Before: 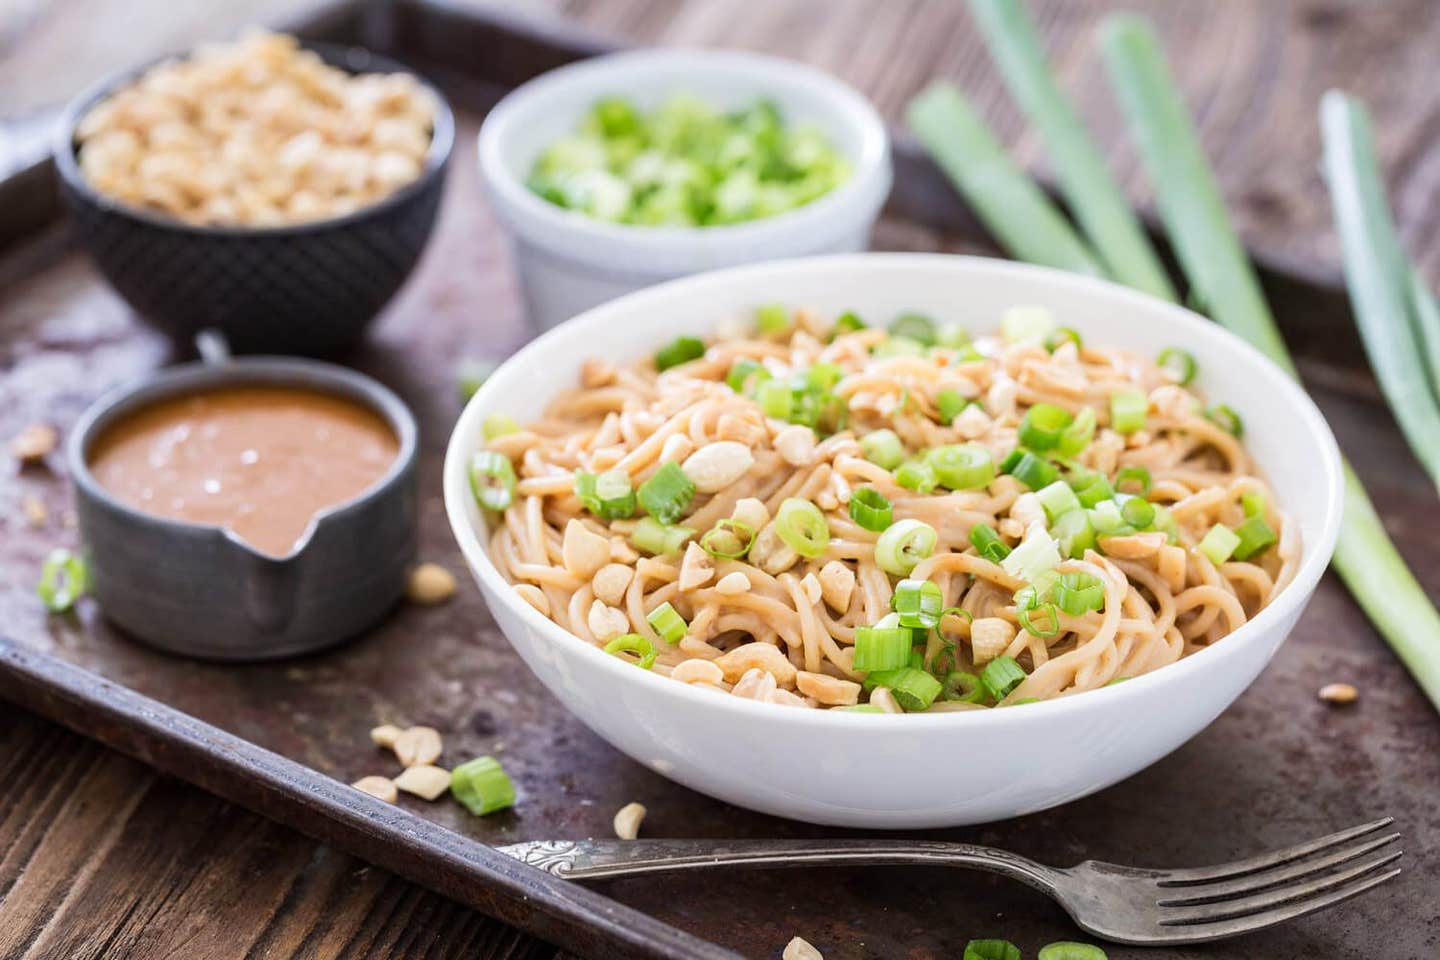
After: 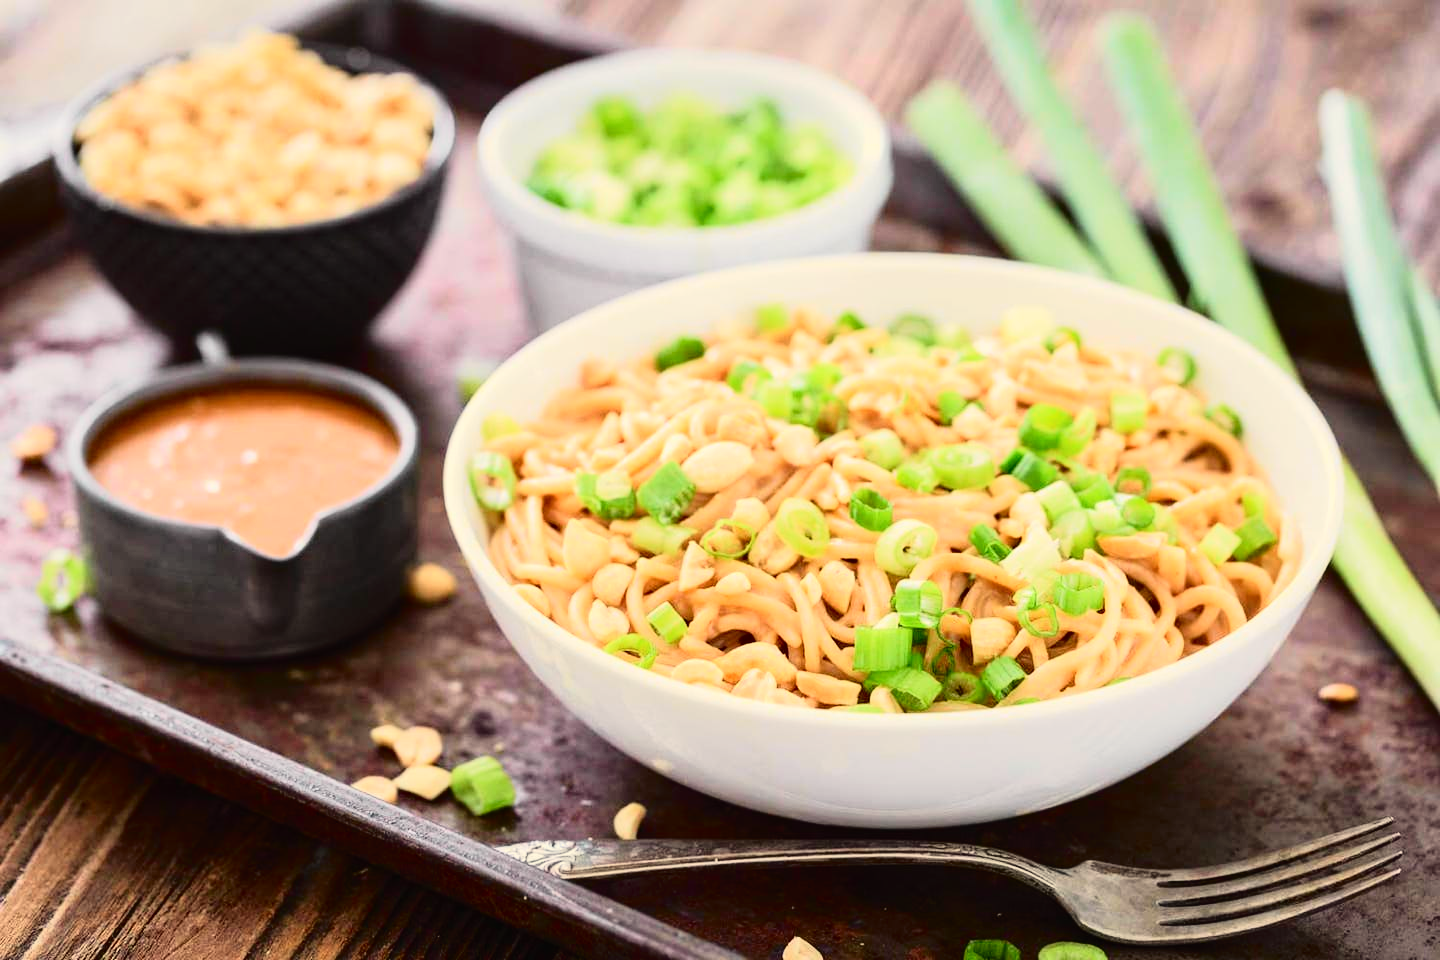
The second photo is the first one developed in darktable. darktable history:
white balance: red 1.029, blue 0.92
tone curve: curves: ch0 [(0, 0.014) (0.17, 0.099) (0.398, 0.423) (0.725, 0.828) (0.872, 0.918) (1, 0.981)]; ch1 [(0, 0) (0.402, 0.36) (0.489, 0.491) (0.5, 0.503) (0.515, 0.52) (0.545, 0.572) (0.615, 0.662) (0.701, 0.725) (1, 1)]; ch2 [(0, 0) (0.42, 0.458) (0.485, 0.499) (0.503, 0.503) (0.531, 0.542) (0.561, 0.594) (0.644, 0.694) (0.717, 0.753) (1, 0.991)], color space Lab, independent channels
